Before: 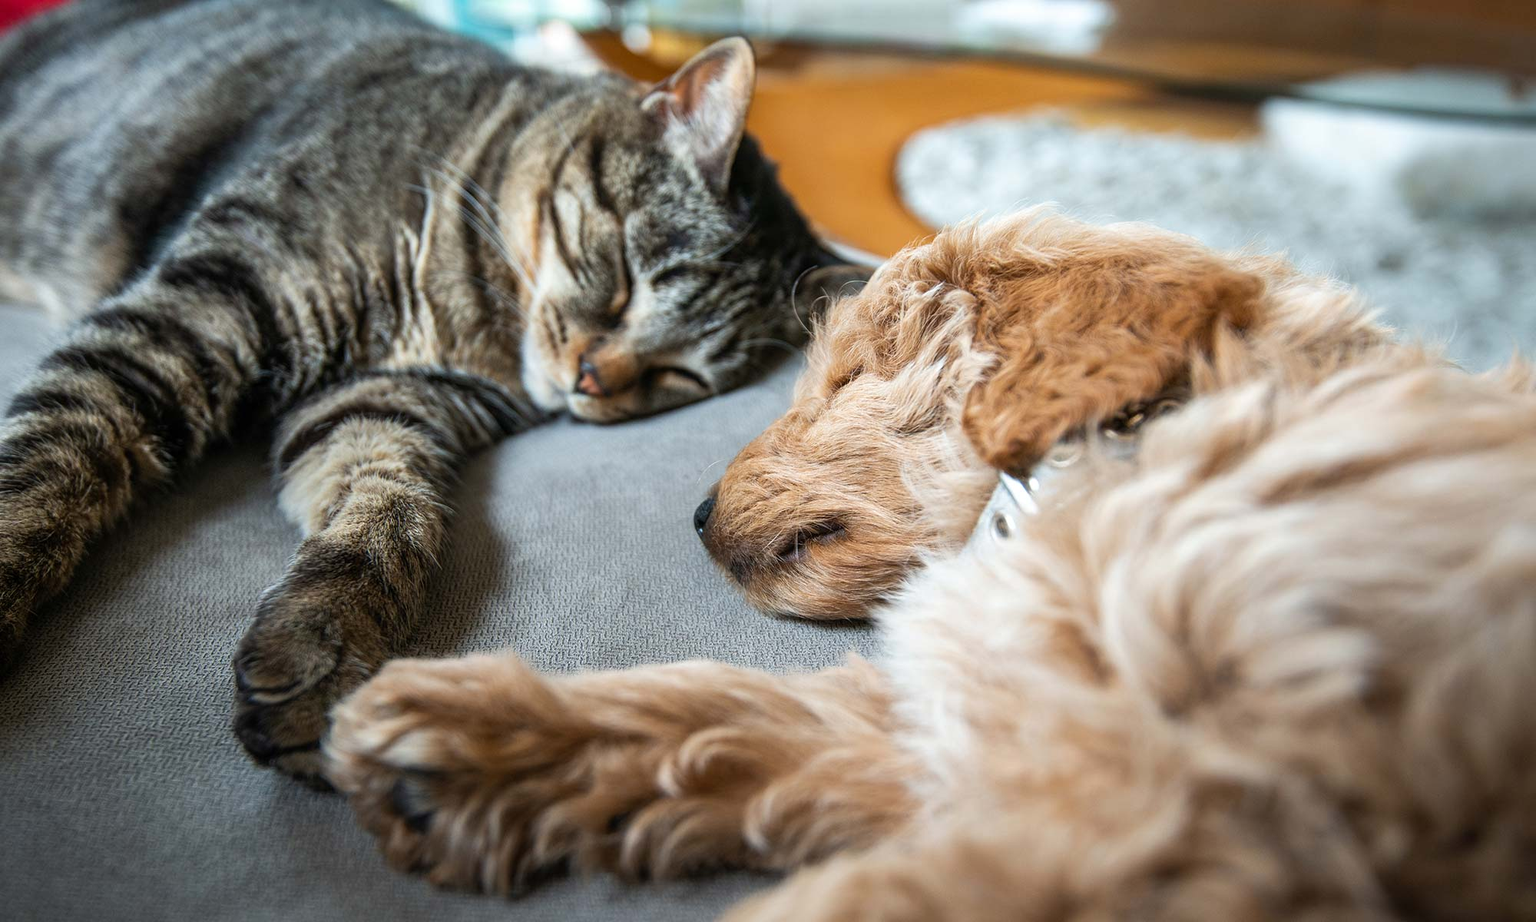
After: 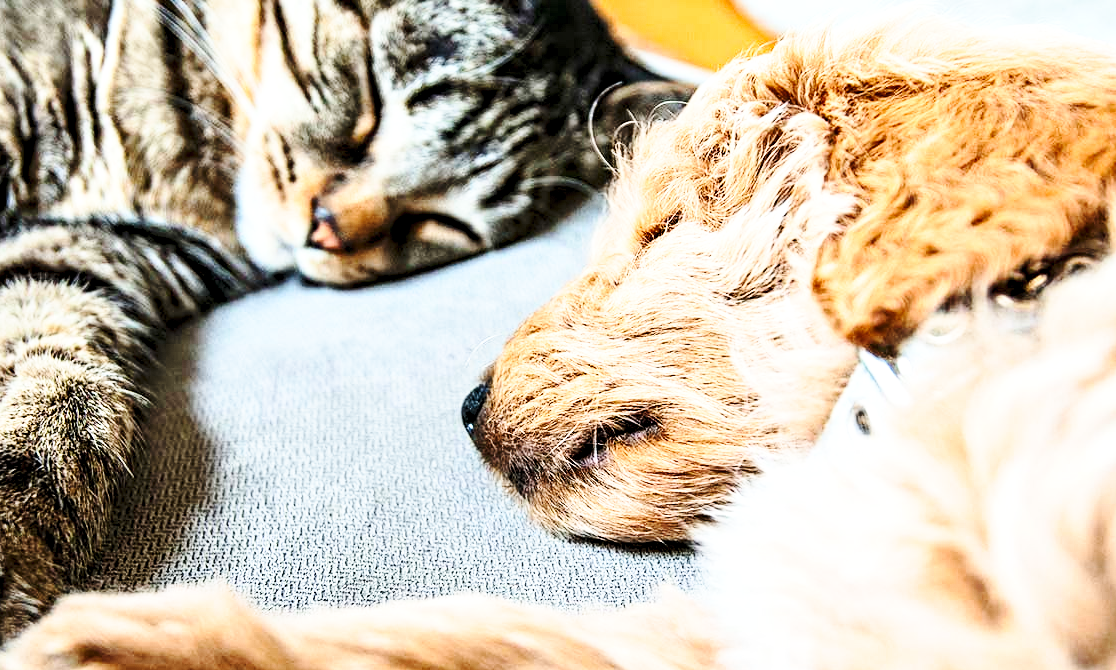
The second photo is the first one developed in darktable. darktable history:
crop and rotate: left 22.13%, top 22.054%, right 22.026%, bottom 22.102%
contrast equalizer: octaves 7, y [[0.5, 0.542, 0.583, 0.625, 0.667, 0.708], [0.5 ×6], [0.5 ×6], [0 ×6], [0 ×6]]
exposure: exposure 0.178 EV, compensate exposure bias true, compensate highlight preservation false
base curve: curves: ch0 [(0, 0) (0.028, 0.03) (0.121, 0.232) (0.46, 0.748) (0.859, 0.968) (1, 1)], preserve colors none
contrast brightness saturation: contrast 0.2, brightness 0.16, saturation 0.22
